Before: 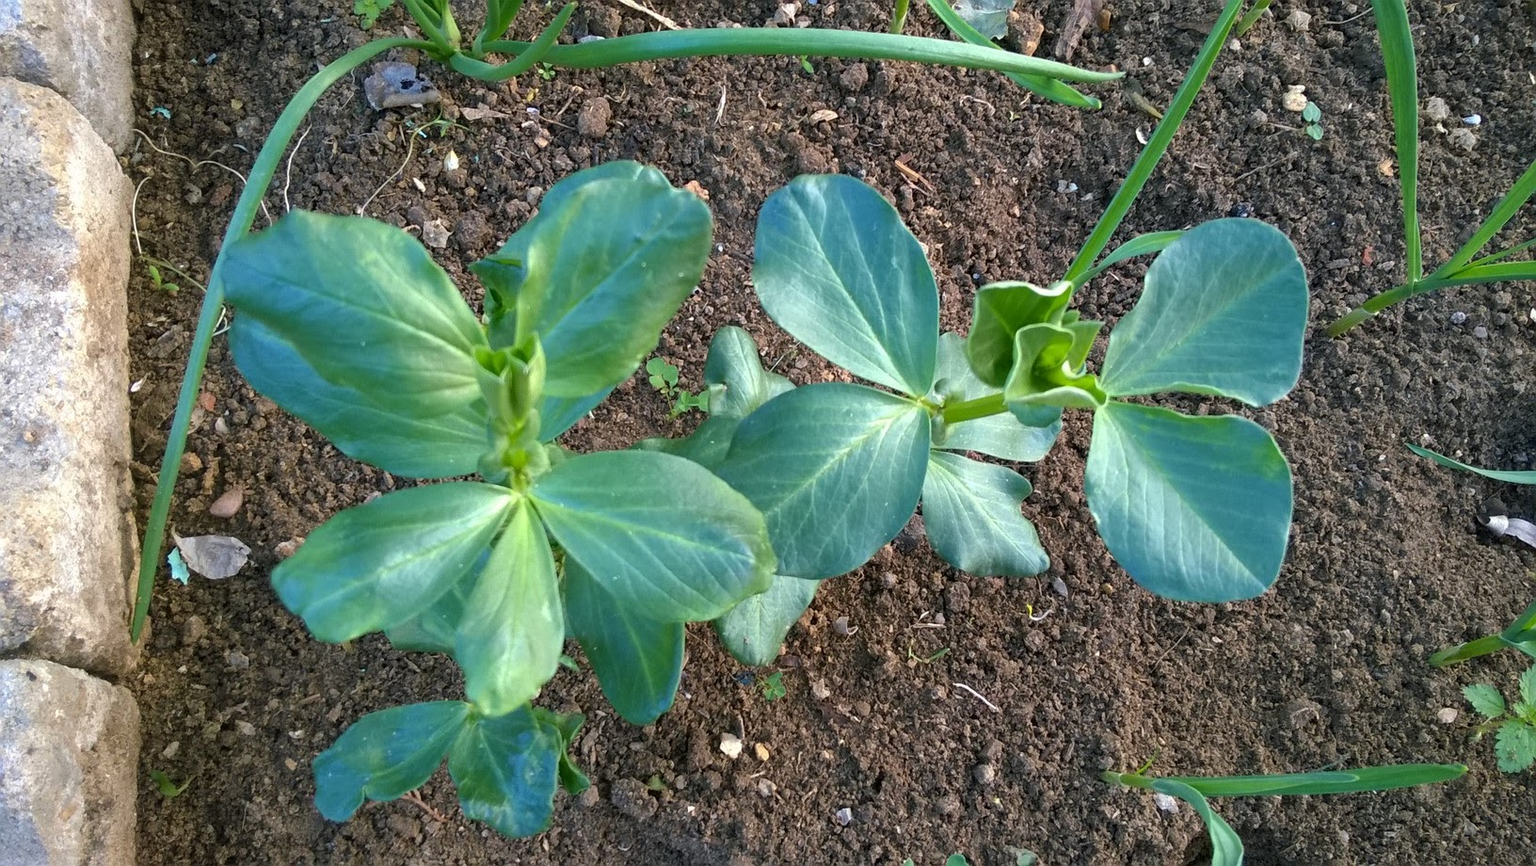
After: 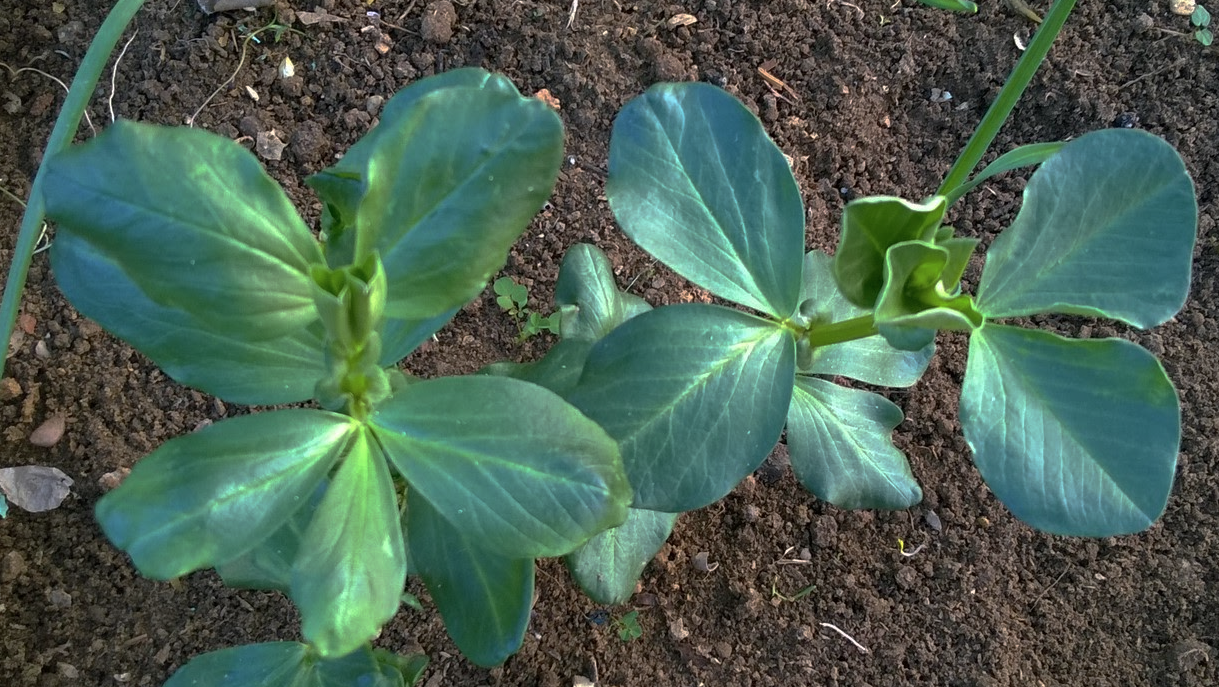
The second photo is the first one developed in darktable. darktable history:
contrast brightness saturation: saturation -0.05
base curve: curves: ch0 [(0, 0) (0.595, 0.418) (1, 1)], preserve colors none
crop and rotate: left 11.831%, top 11.346%, right 13.429%, bottom 13.899%
